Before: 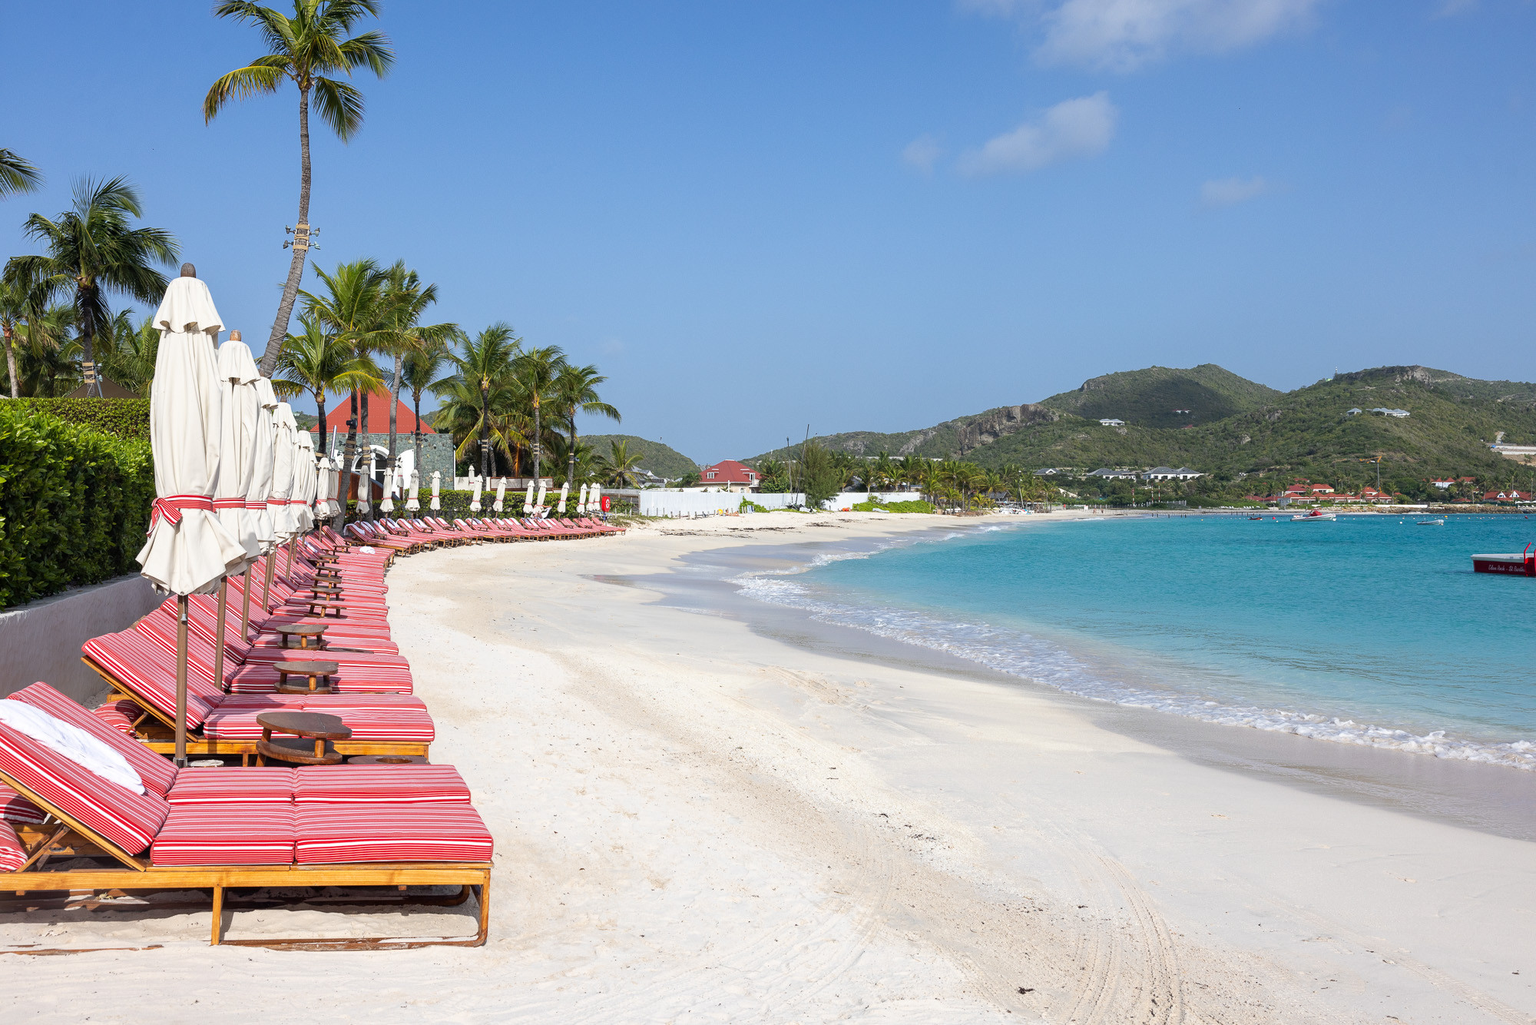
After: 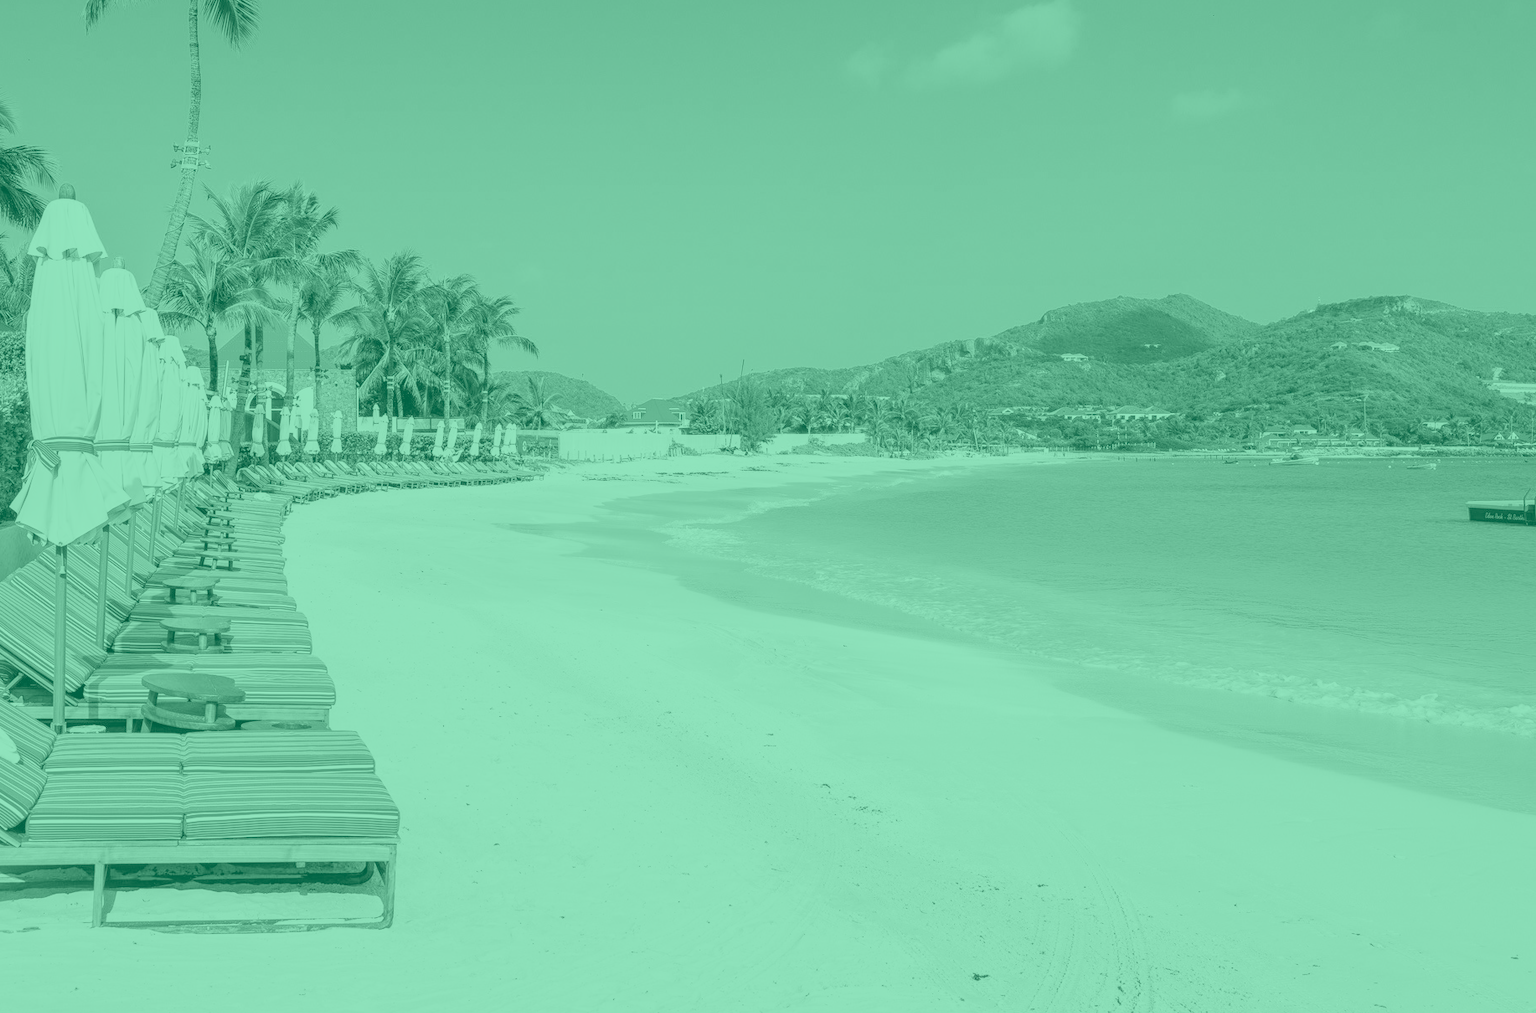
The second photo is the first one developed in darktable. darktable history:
crop and rotate: left 8.262%, top 9.226%
filmic rgb: black relative exposure -7.48 EV, white relative exposure 4.83 EV, hardness 3.4, color science v6 (2022)
colorize: hue 147.6°, saturation 65%, lightness 21.64%
local contrast: on, module defaults
exposure: black level correction -0.002, exposure 1.35 EV, compensate highlight preservation false
